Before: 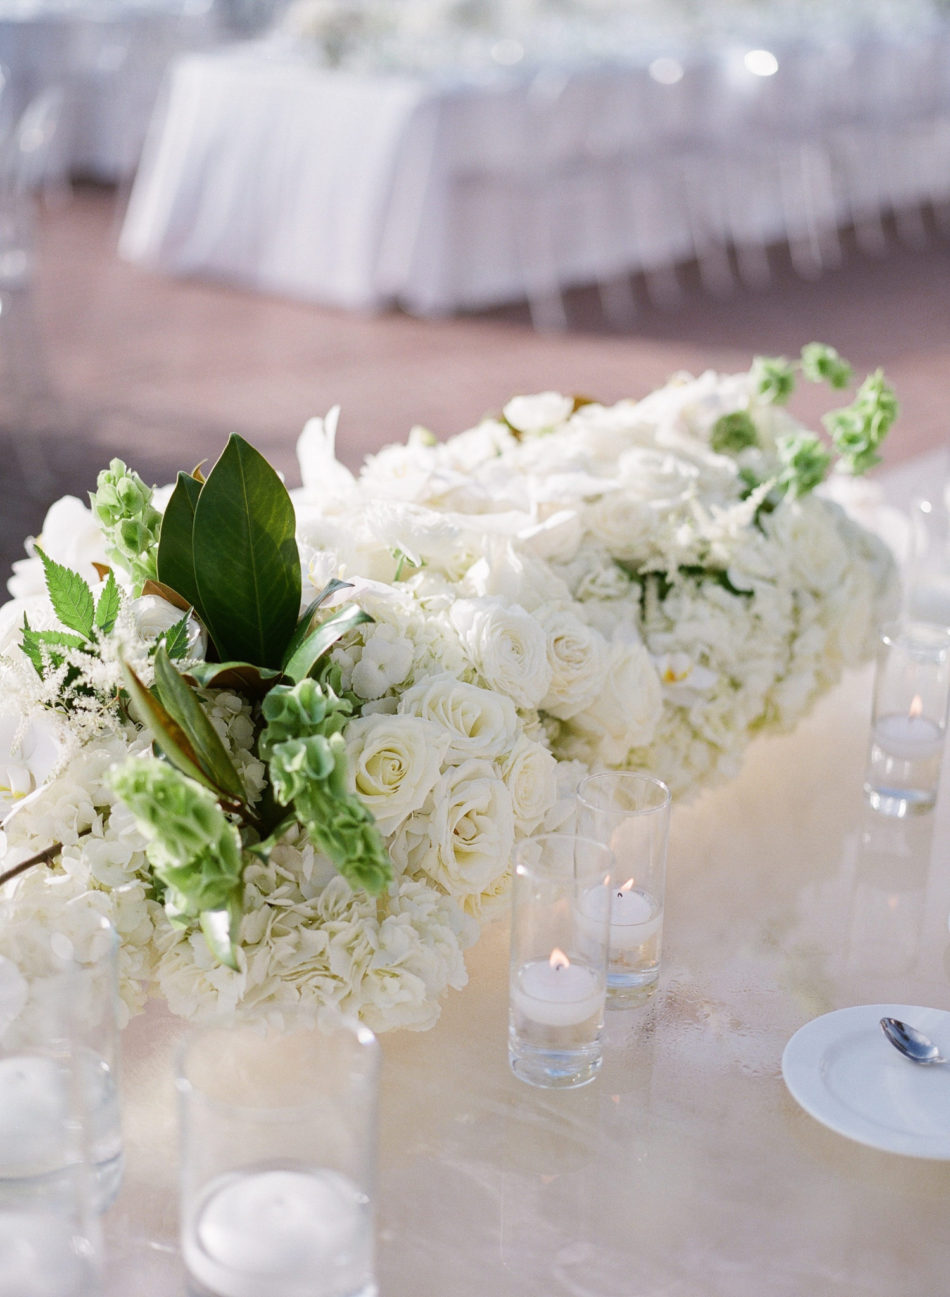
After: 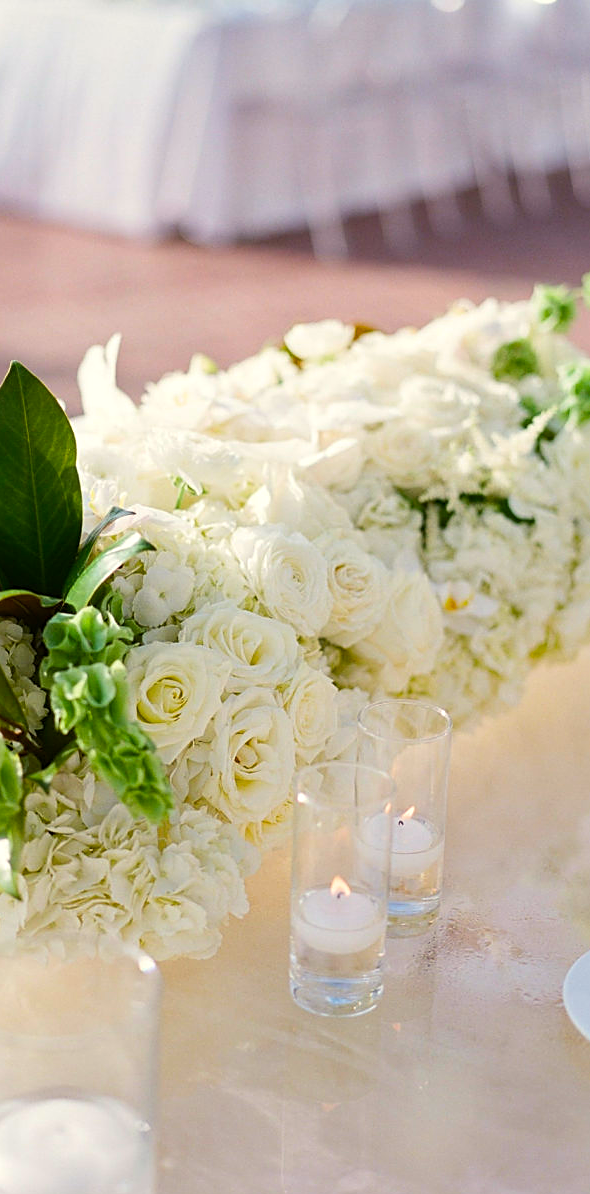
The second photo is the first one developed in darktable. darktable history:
color balance rgb: highlights gain › luminance 6.323%, highlights gain › chroma 2.575%, highlights gain › hue 91.9°, linear chroma grading › global chroma 9.356%, perceptual saturation grading › global saturation 0.928%, global vibrance 29.761%
sharpen: amount 0.492
crop and rotate: left 23.198%, top 5.623%, right 14.684%, bottom 2.296%
tone equalizer: on, module defaults
contrast brightness saturation: contrast 0.038, saturation 0.164
